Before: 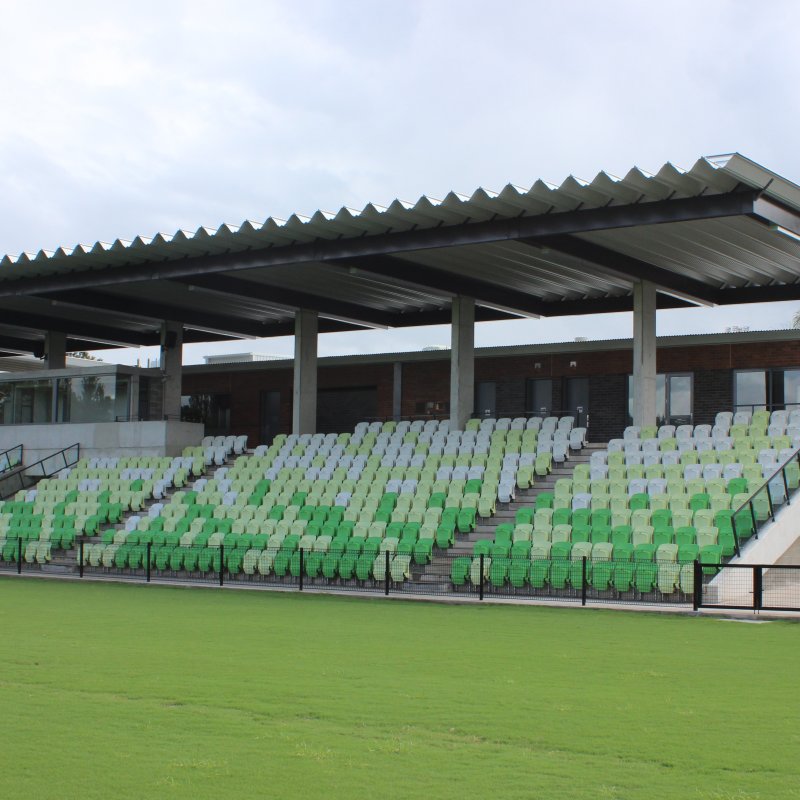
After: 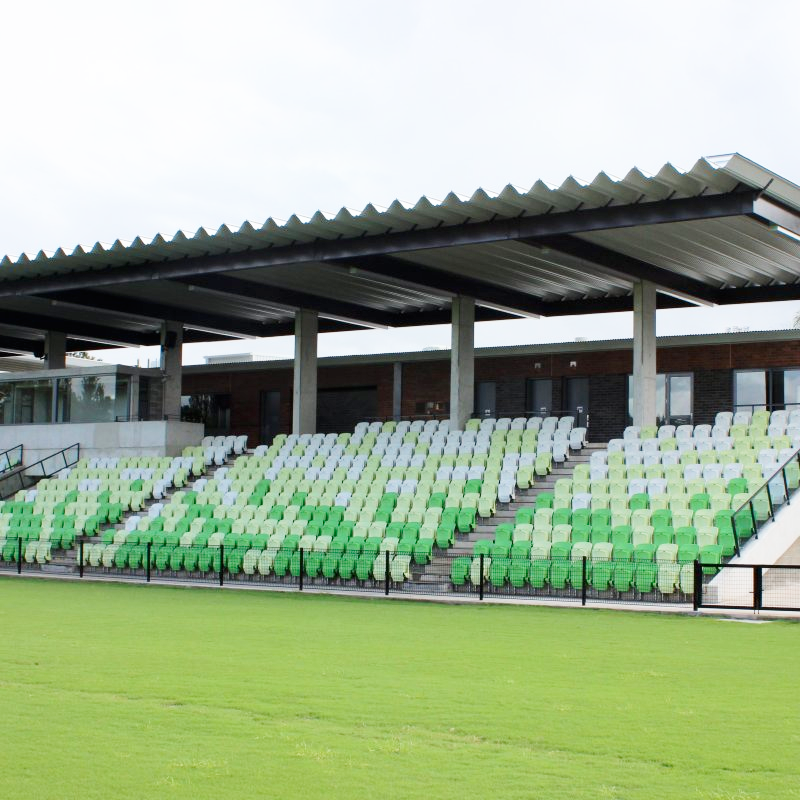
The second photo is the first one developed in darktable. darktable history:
base curve: curves: ch0 [(0, 0) (0.005, 0.002) (0.15, 0.3) (0.4, 0.7) (0.75, 0.95) (1, 1)], preserve colors none
exposure: black level correction 0.002, exposure -0.106 EV, compensate highlight preservation false
